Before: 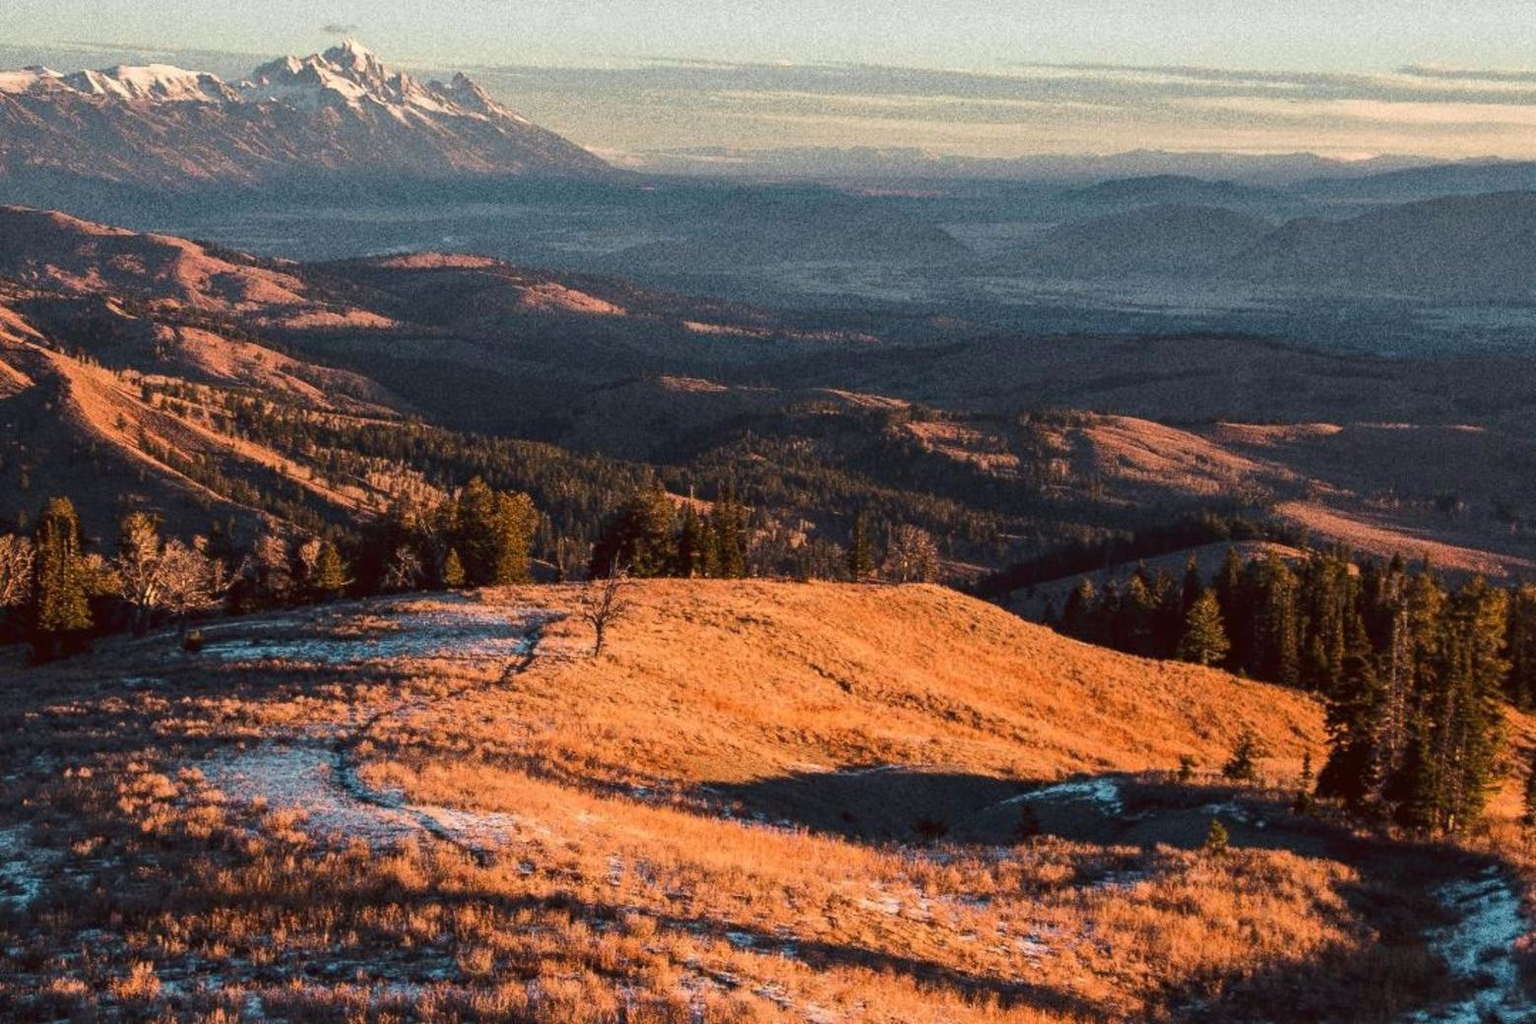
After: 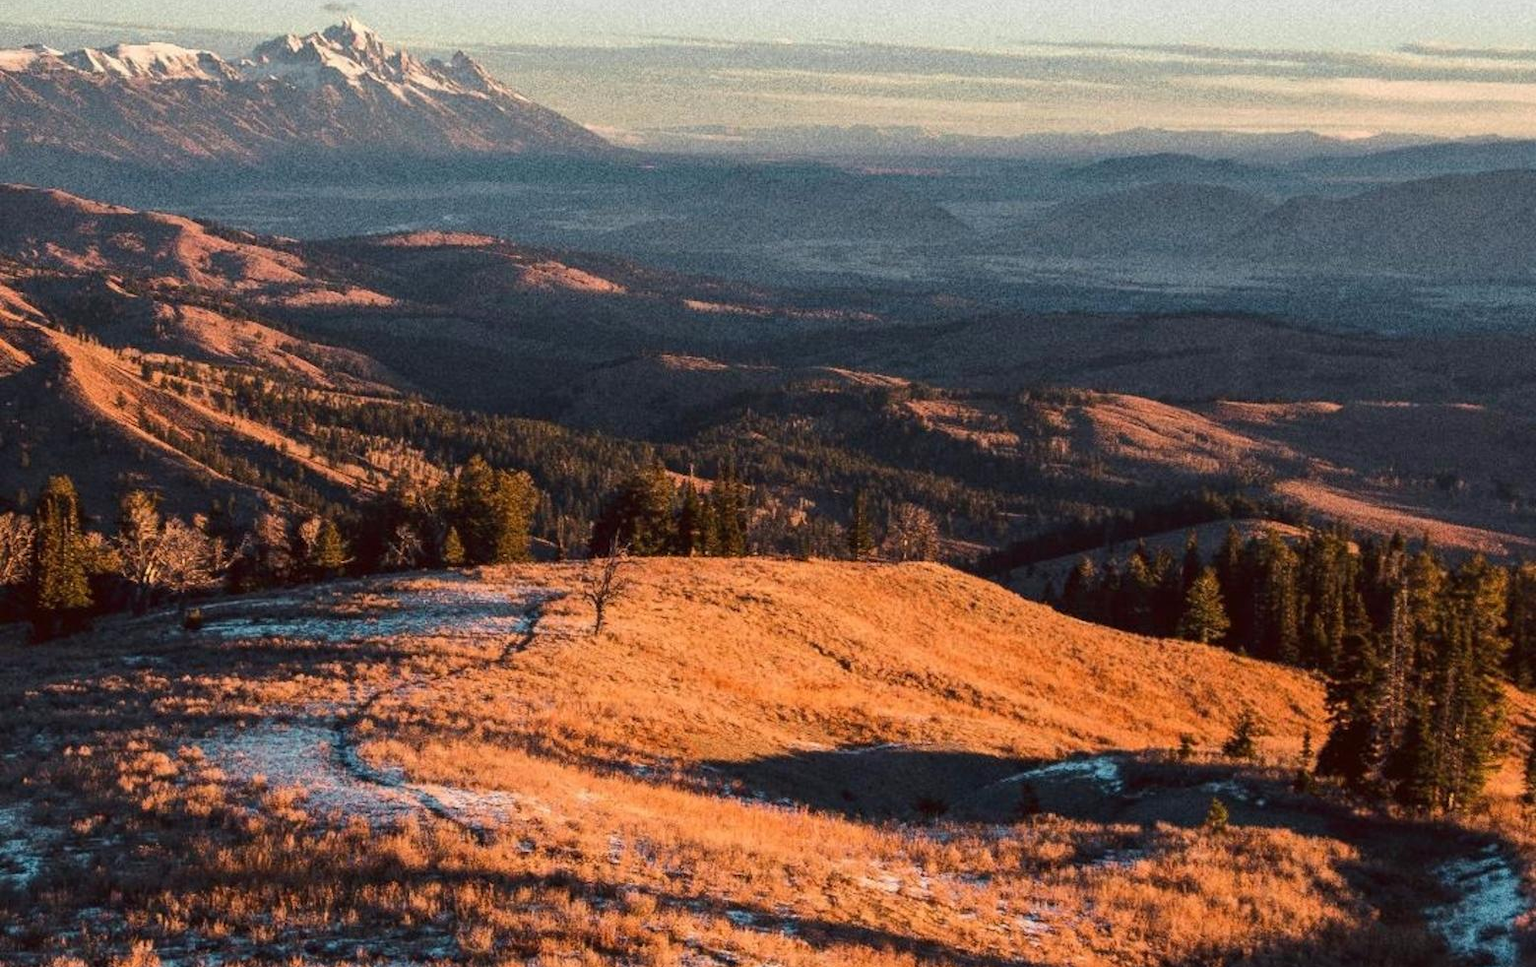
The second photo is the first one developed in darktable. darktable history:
crop and rotate: top 2.204%, bottom 3.222%
